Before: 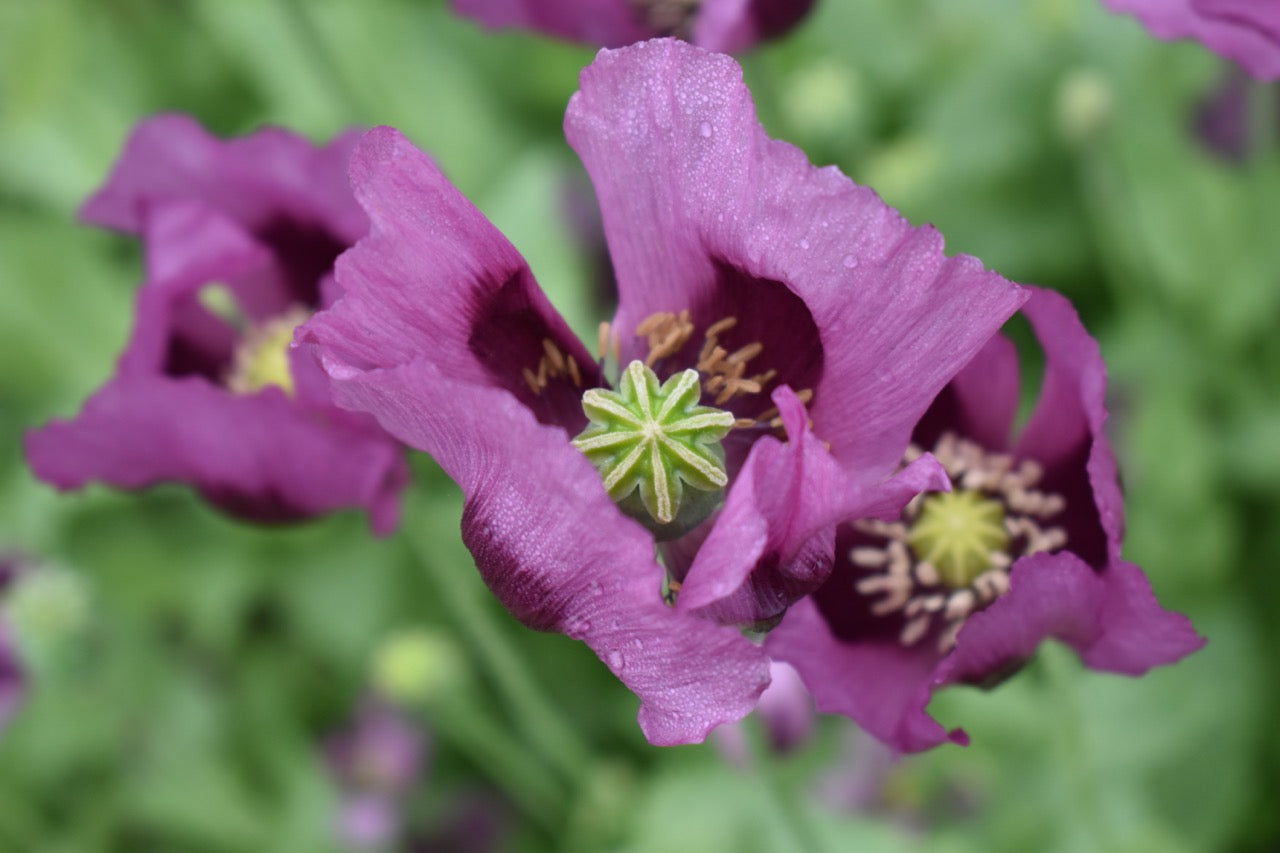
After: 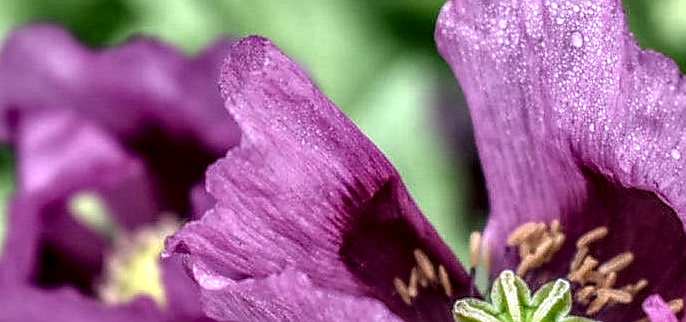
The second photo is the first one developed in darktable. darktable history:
crop: left 10.121%, top 10.631%, right 36.218%, bottom 51.526%
sharpen: radius 1.4, amount 1.25, threshold 0.7
exposure: exposure 0.2 EV, compensate highlight preservation false
local contrast: highlights 0%, shadows 0%, detail 300%, midtone range 0.3
